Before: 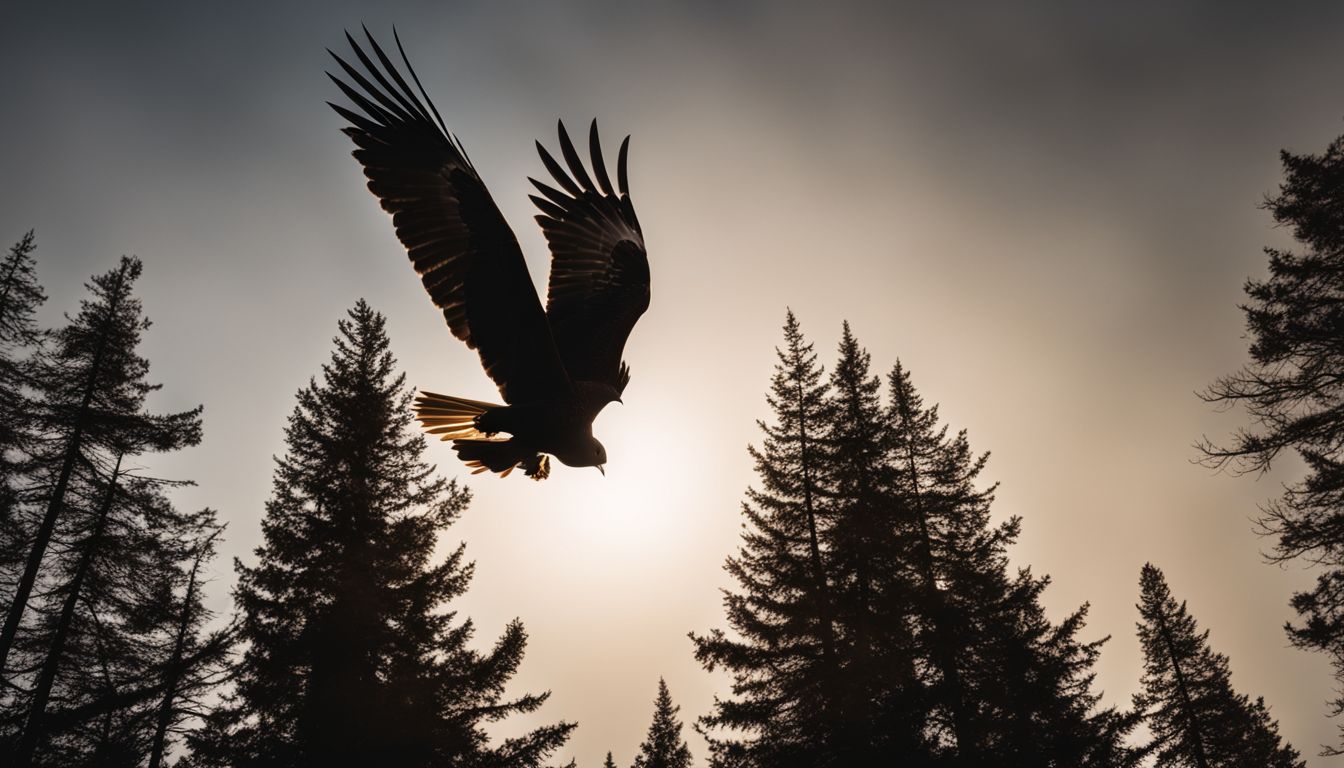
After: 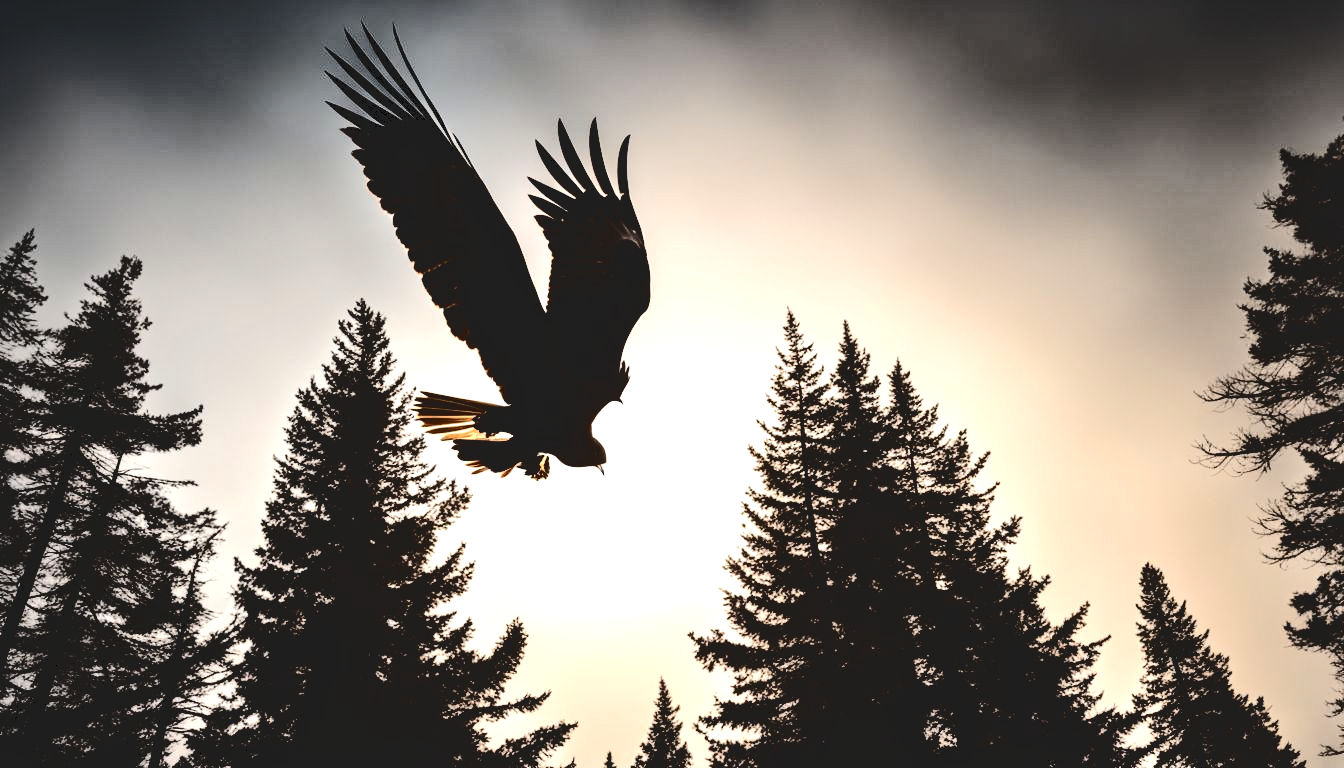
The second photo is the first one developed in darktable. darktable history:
local contrast: mode bilateral grid, contrast 27, coarseness 16, detail 116%, midtone range 0.2
tone curve: curves: ch0 [(0, 0) (0.003, 0.117) (0.011, 0.115) (0.025, 0.116) (0.044, 0.116) (0.069, 0.112) (0.1, 0.113) (0.136, 0.127) (0.177, 0.148) (0.224, 0.191) (0.277, 0.249) (0.335, 0.363) (0.399, 0.479) (0.468, 0.589) (0.543, 0.664) (0.623, 0.733) (0.709, 0.799) (0.801, 0.852) (0.898, 0.914) (1, 1)], color space Lab, independent channels, preserve colors none
tone equalizer: -8 EV -1.06 EV, -7 EV -1.04 EV, -6 EV -0.886 EV, -5 EV -0.6 EV, -3 EV 0.61 EV, -2 EV 0.849 EV, -1 EV 1 EV, +0 EV 1.08 EV, edges refinement/feathering 500, mask exposure compensation -1.57 EV, preserve details no
